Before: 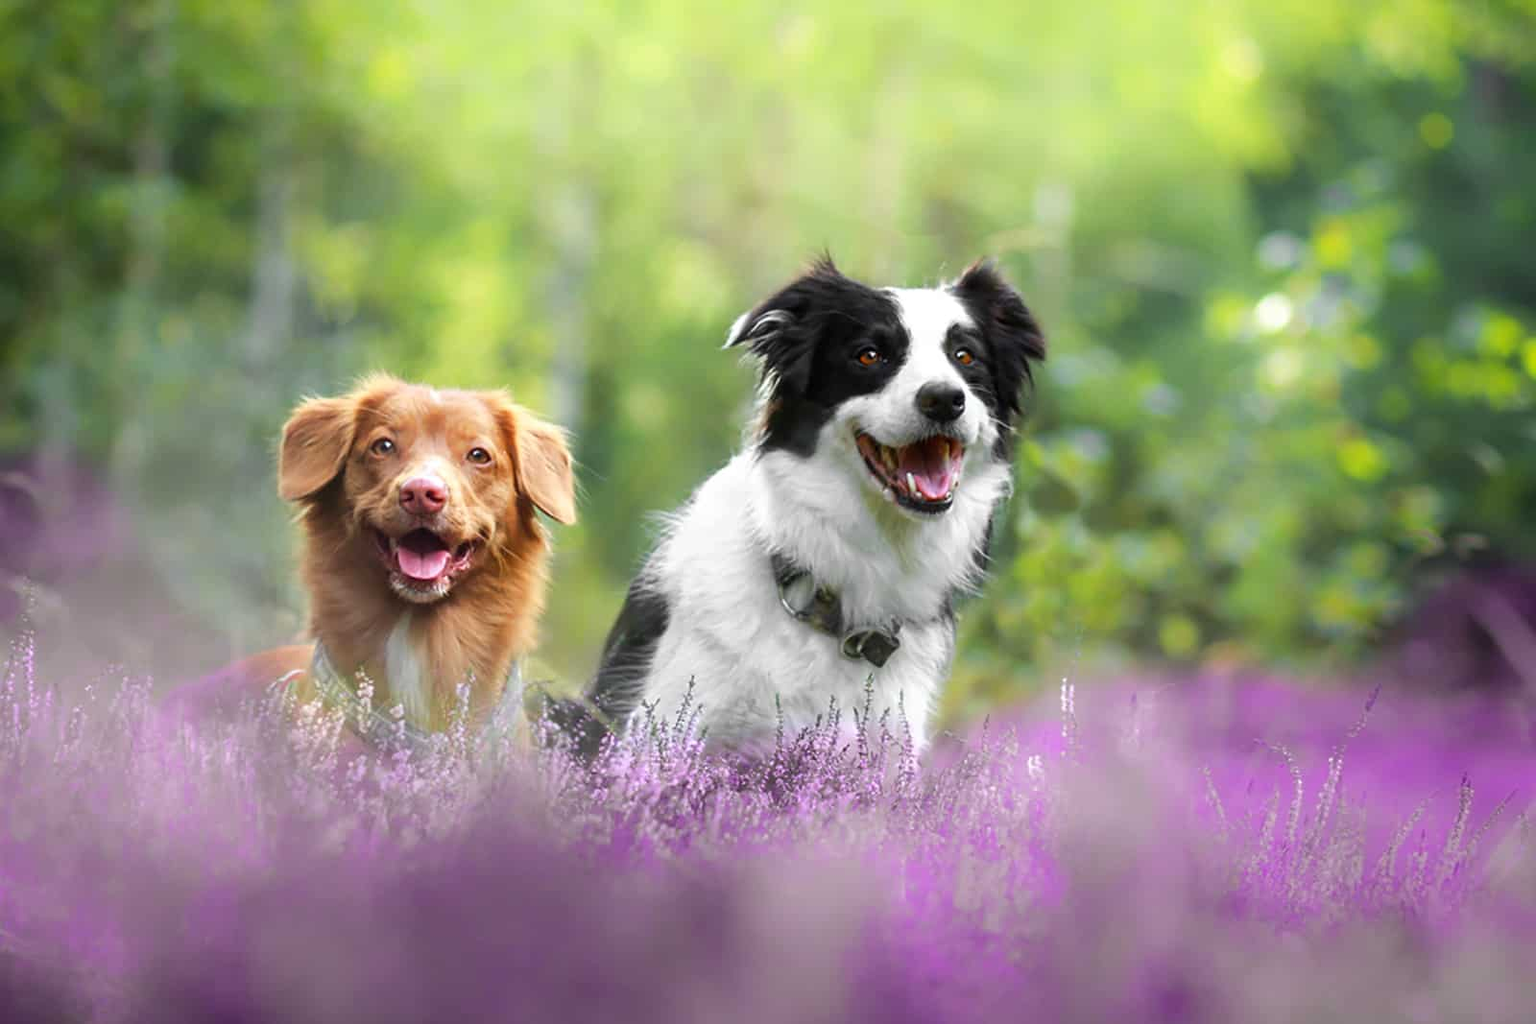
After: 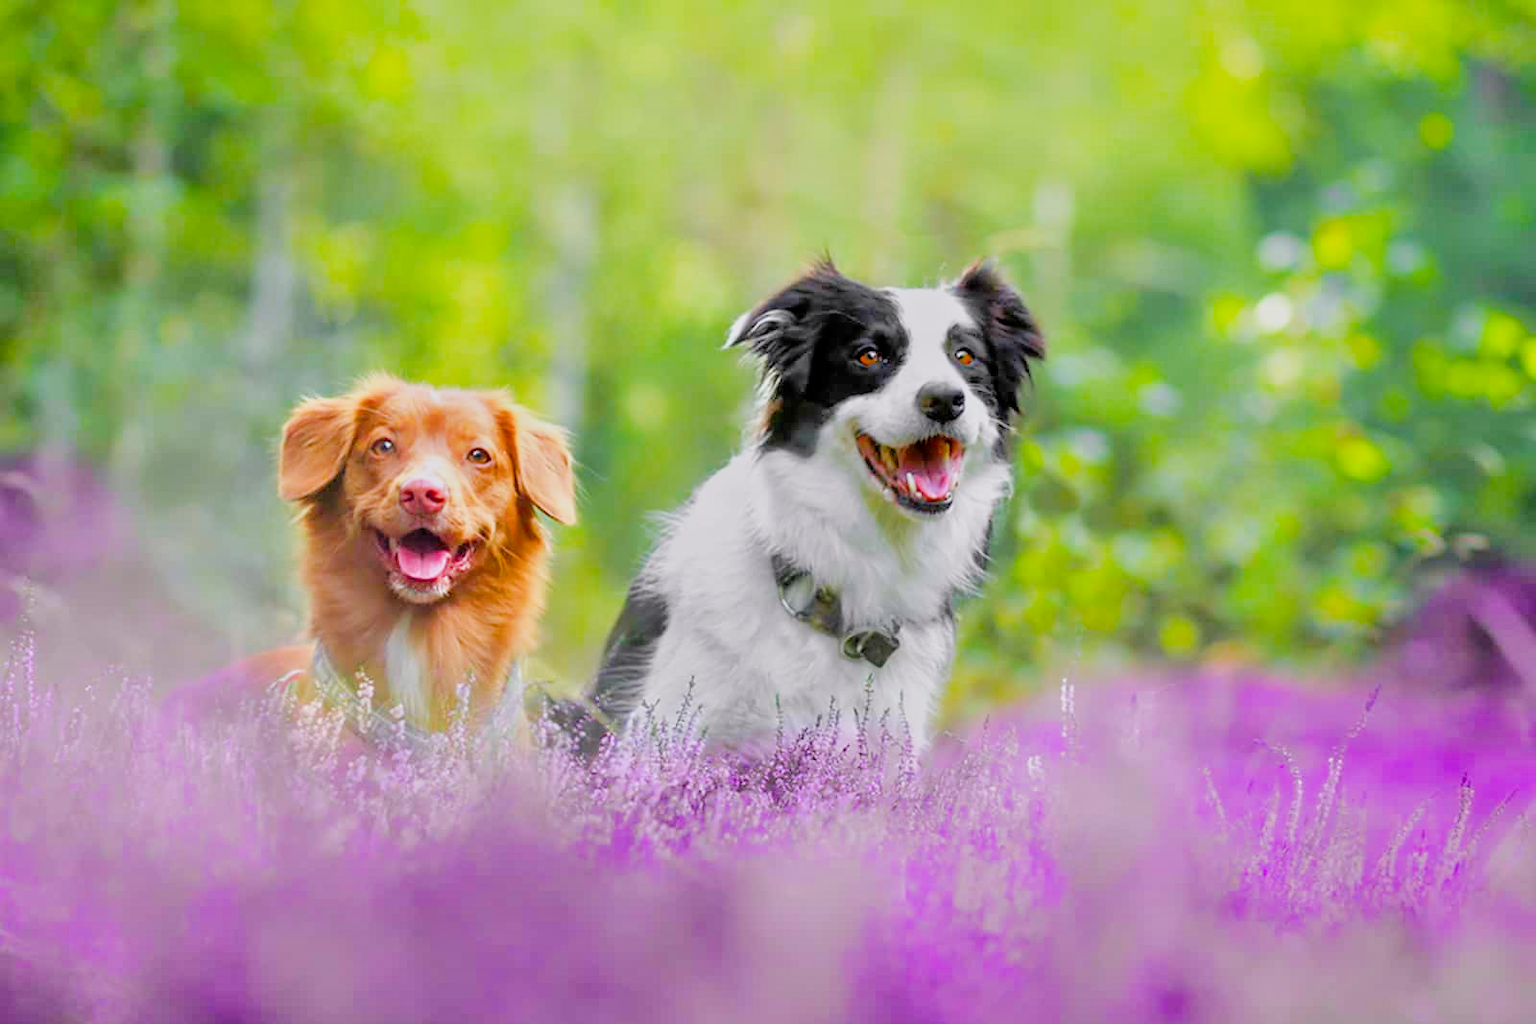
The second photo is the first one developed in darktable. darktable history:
white balance: red 1.009, blue 1.027
color balance rgb: perceptual saturation grading › global saturation 25%, perceptual brilliance grading › mid-tones 10%, perceptual brilliance grading › shadows 15%, global vibrance 20%
filmic rgb: black relative exposure -5 EV, hardness 2.88, contrast 1.2, highlights saturation mix -30%
contrast brightness saturation: brightness -0.09
tone equalizer: -8 EV 2 EV, -7 EV 2 EV, -6 EV 2 EV, -5 EV 2 EV, -4 EV 2 EV, -3 EV 1.5 EV, -2 EV 1 EV, -1 EV 0.5 EV
exposure: exposure -0.064 EV, compensate highlight preservation false
